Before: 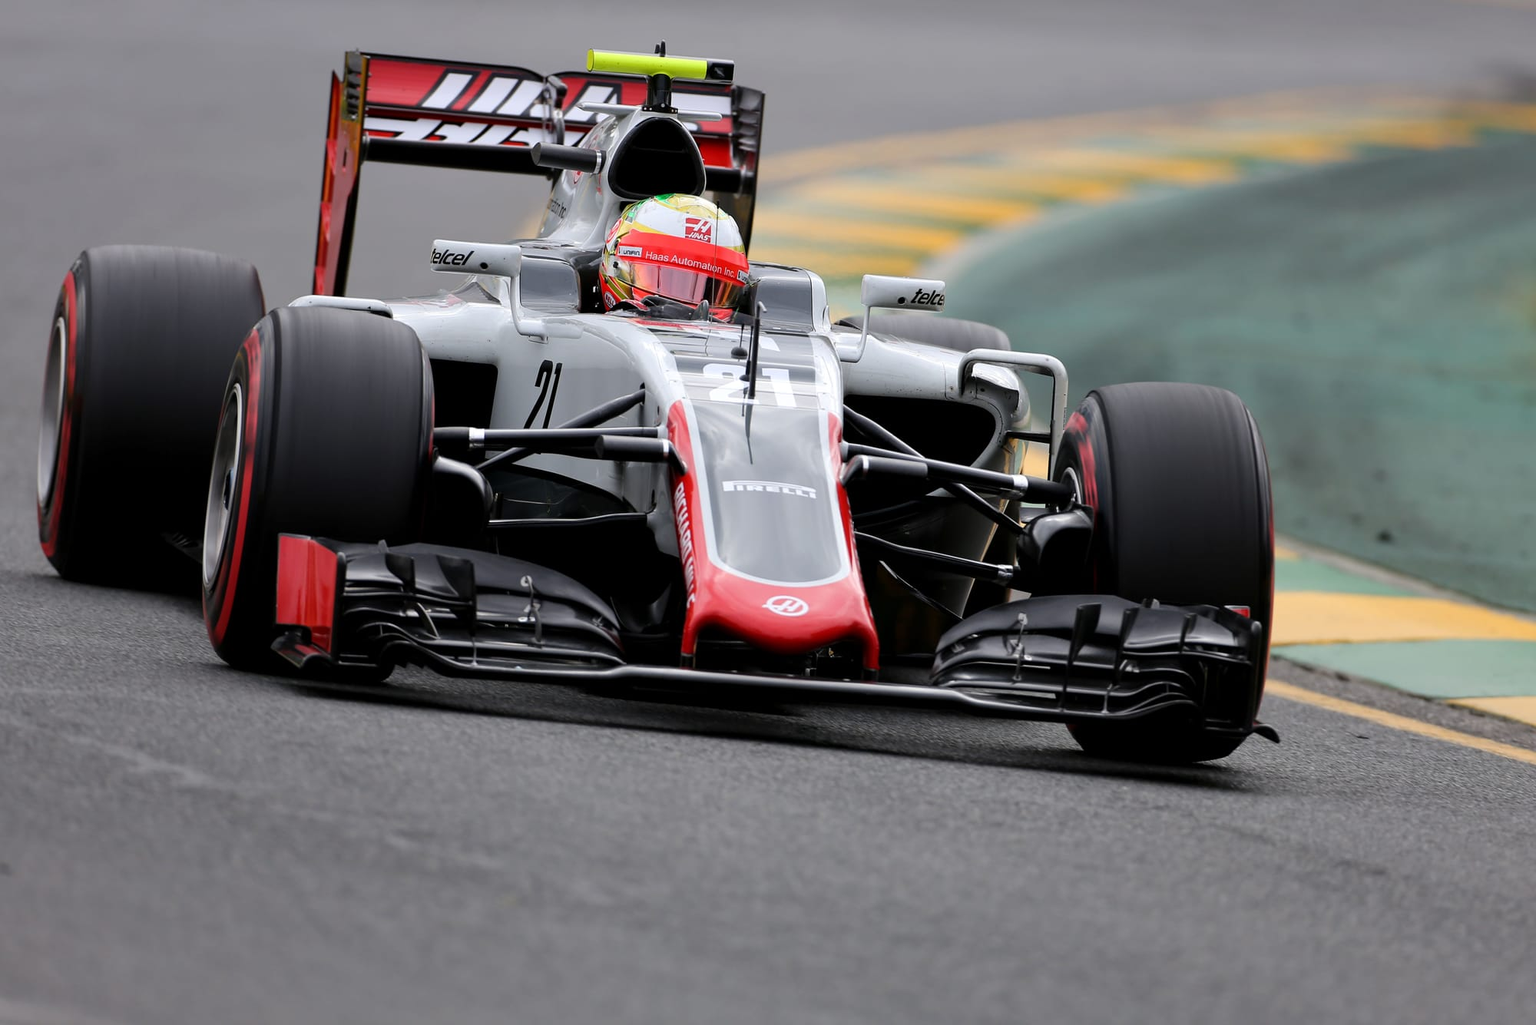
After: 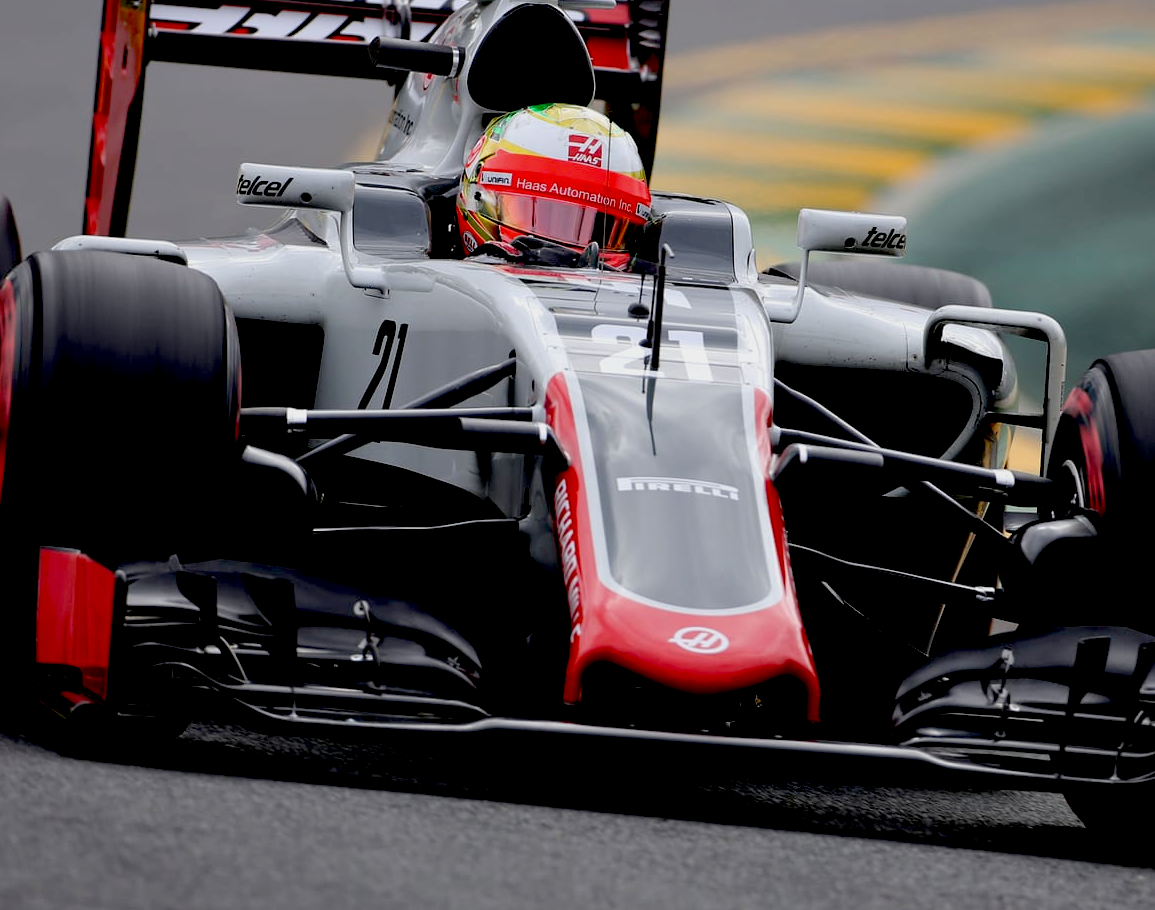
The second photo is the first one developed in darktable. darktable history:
crop: left 16.202%, top 11.208%, right 26.045%, bottom 20.557%
exposure: black level correction 0.046, exposure -0.228 EV, compensate highlight preservation false
